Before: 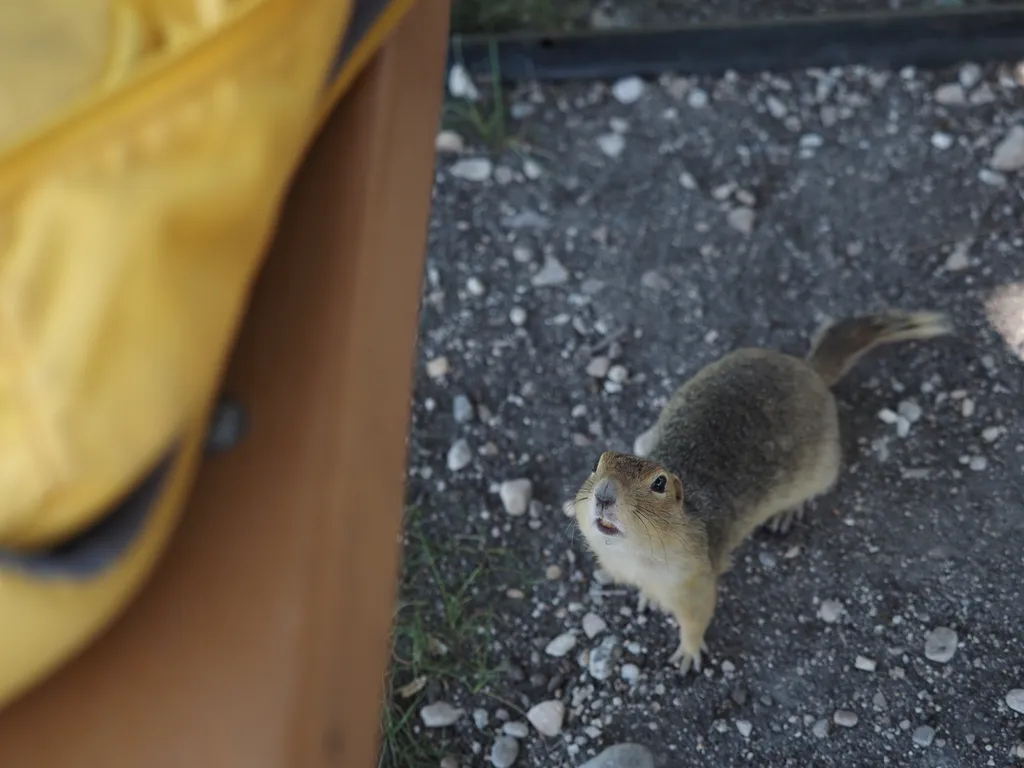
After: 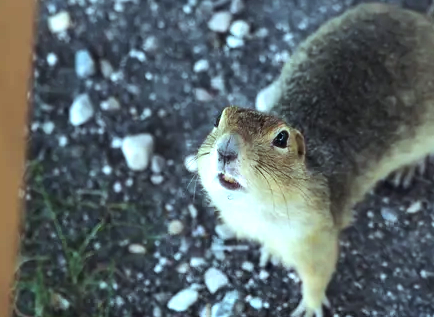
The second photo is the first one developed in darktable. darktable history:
levels: white 90.65%
tone equalizer: -8 EV -0.712 EV, -7 EV -0.666 EV, -6 EV -0.607 EV, -5 EV -0.398 EV, -3 EV 0.393 EV, -2 EV 0.6 EV, -1 EV 0.679 EV, +0 EV 0.763 EV, edges refinement/feathering 500, mask exposure compensation -1.57 EV, preserve details no
exposure: black level correction 0.001, exposure 0.499 EV, compensate highlight preservation false
crop: left 36.922%, top 44.984%, right 20.677%, bottom 13.632%
contrast brightness saturation: saturation -0.057
color balance rgb: shadows lift › chroma 1.5%, shadows lift › hue 260.89°, highlights gain › luminance 15.217%, highlights gain › chroma 3.893%, highlights gain › hue 210.84°, linear chroma grading › global chroma 20.608%, perceptual saturation grading › global saturation 0.433%, global vibrance 20%
